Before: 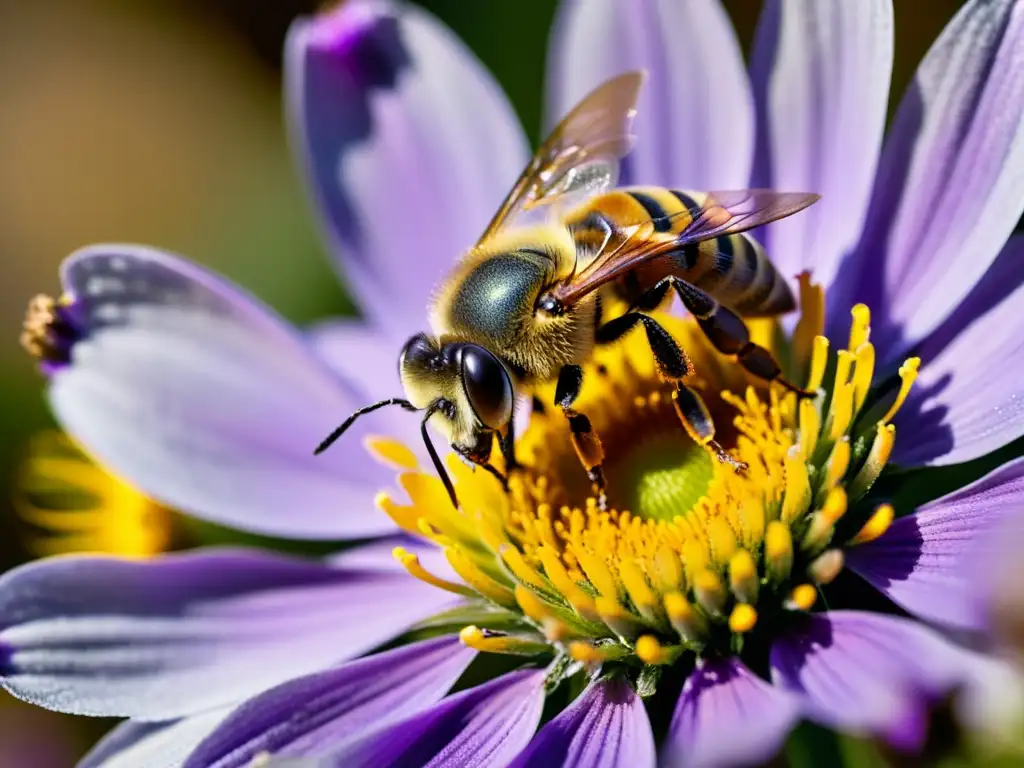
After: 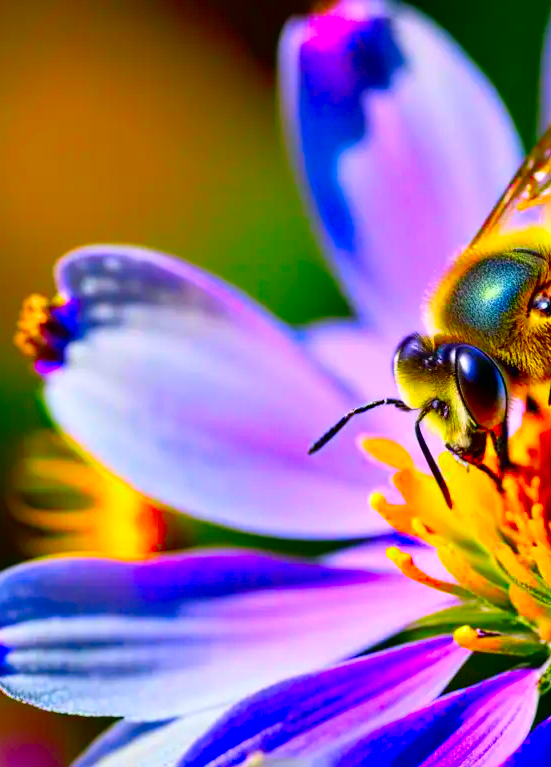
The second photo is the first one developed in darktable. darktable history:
exposure: exposure 0.081 EV, compensate highlight preservation false
crop: left 0.587%, right 45.588%, bottom 0.086%
color correction: saturation 3
